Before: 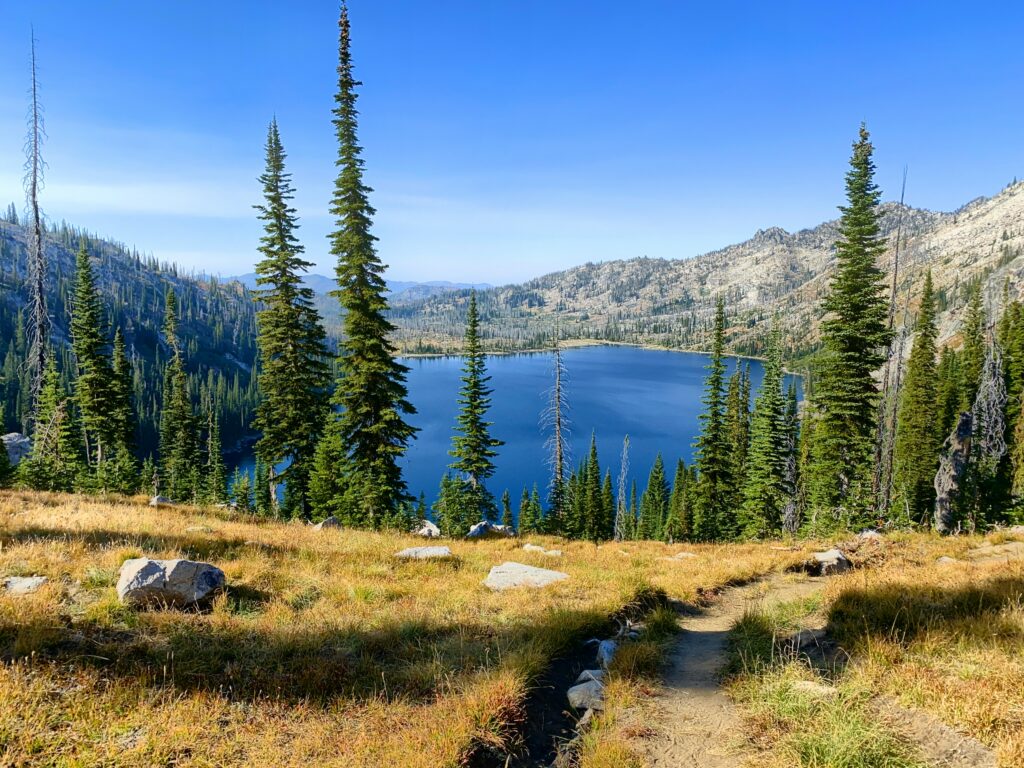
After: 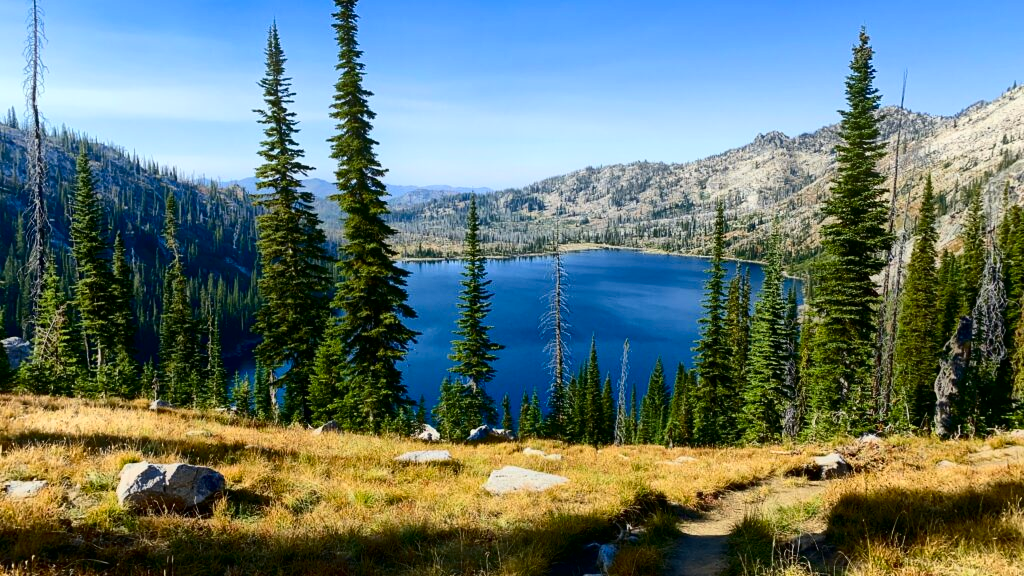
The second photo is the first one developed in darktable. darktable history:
crop and rotate: top 12.5%, bottom 12.5%
contrast brightness saturation: contrast 0.2, brightness -0.11, saturation 0.1
